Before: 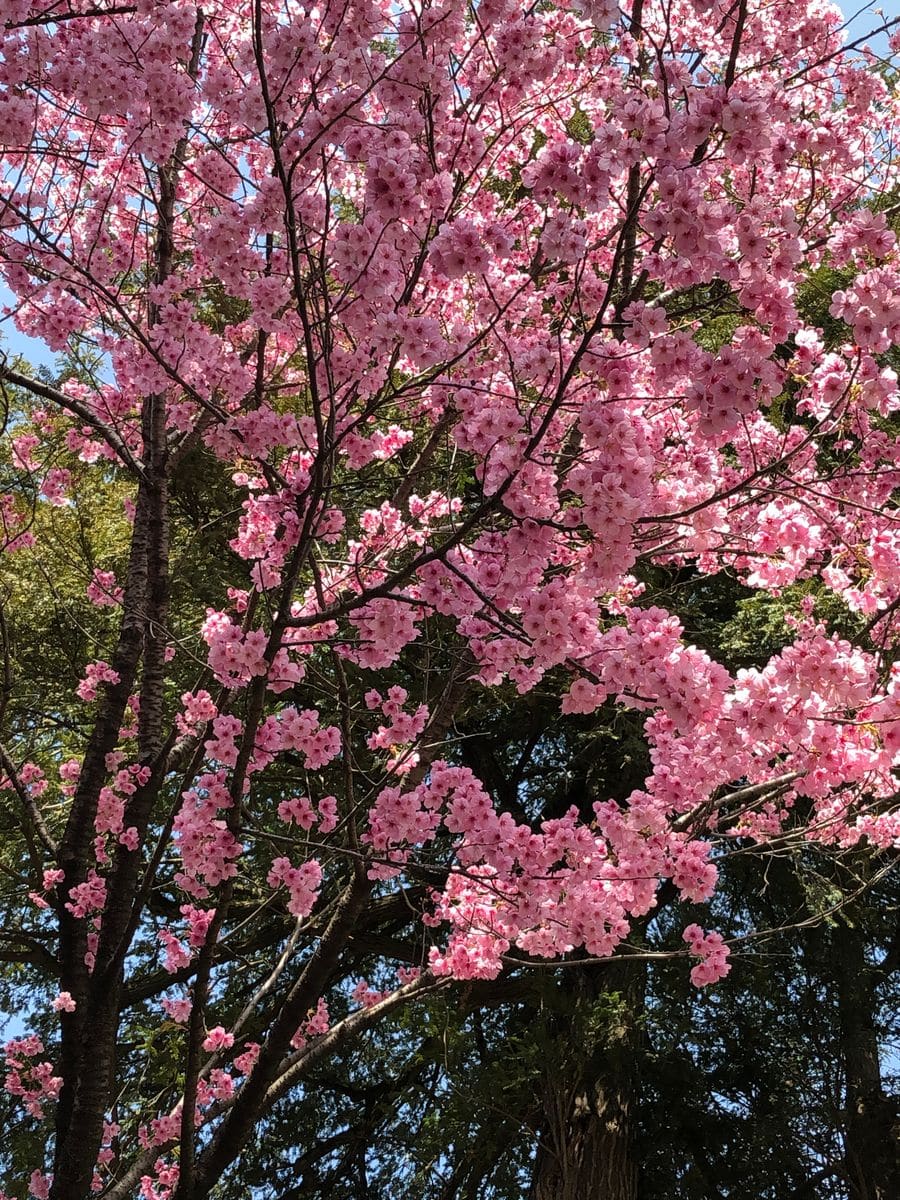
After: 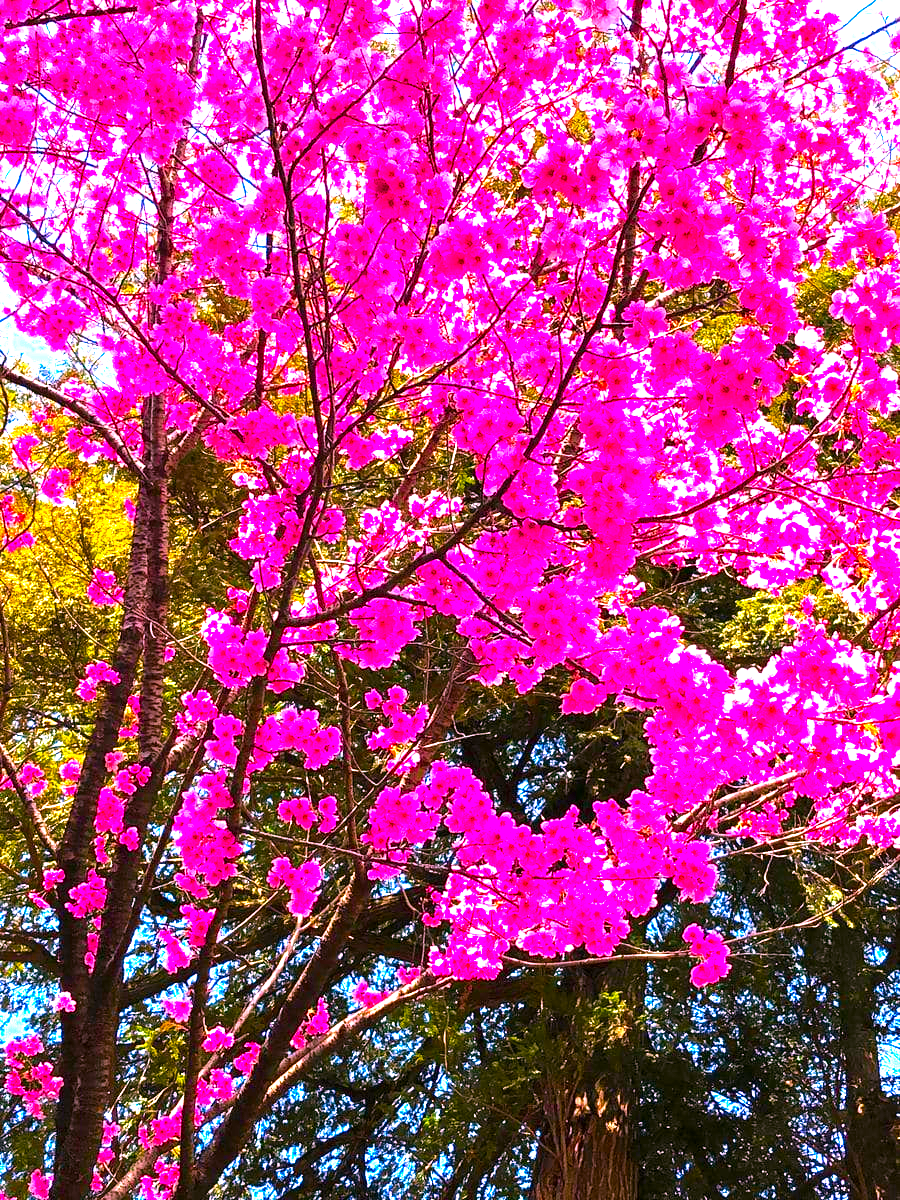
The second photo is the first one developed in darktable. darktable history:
color correction: highlights a* 18.88, highlights b* -11.18, saturation 1.7
exposure: black level correction 0, exposure 1.742 EV, compensate highlight preservation false
color balance rgb: perceptual saturation grading › global saturation 25.49%, global vibrance 35.471%, contrast 10.159%
